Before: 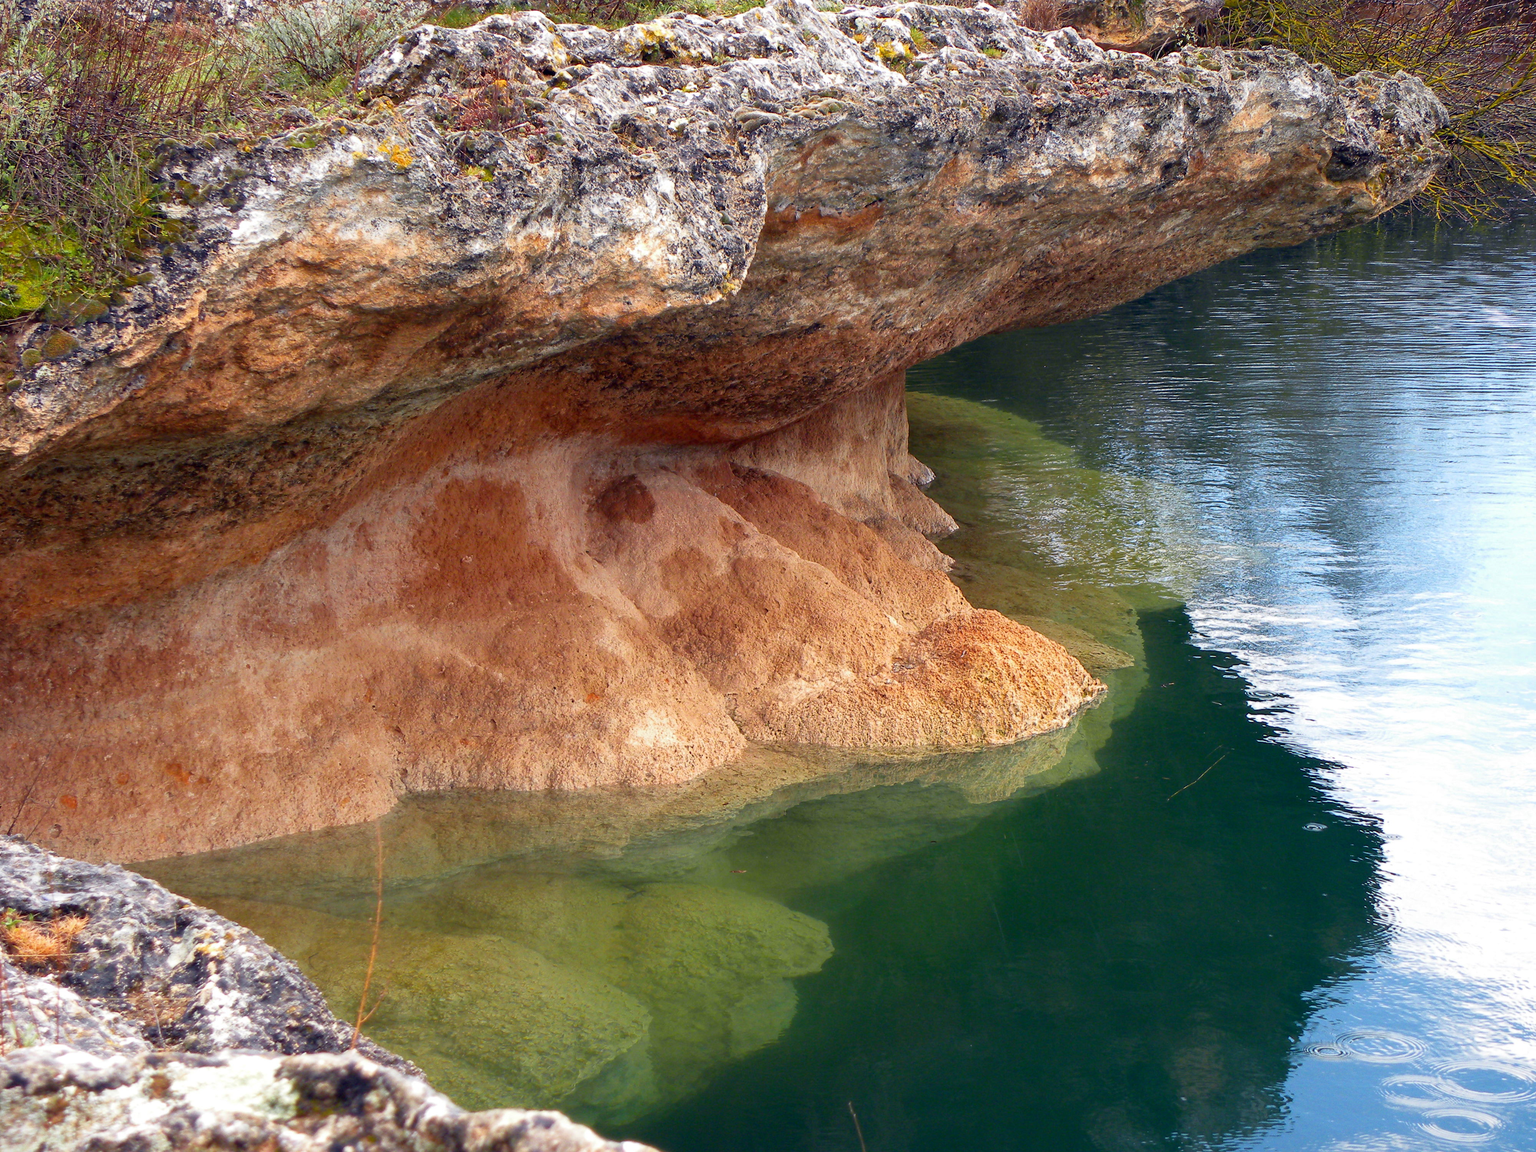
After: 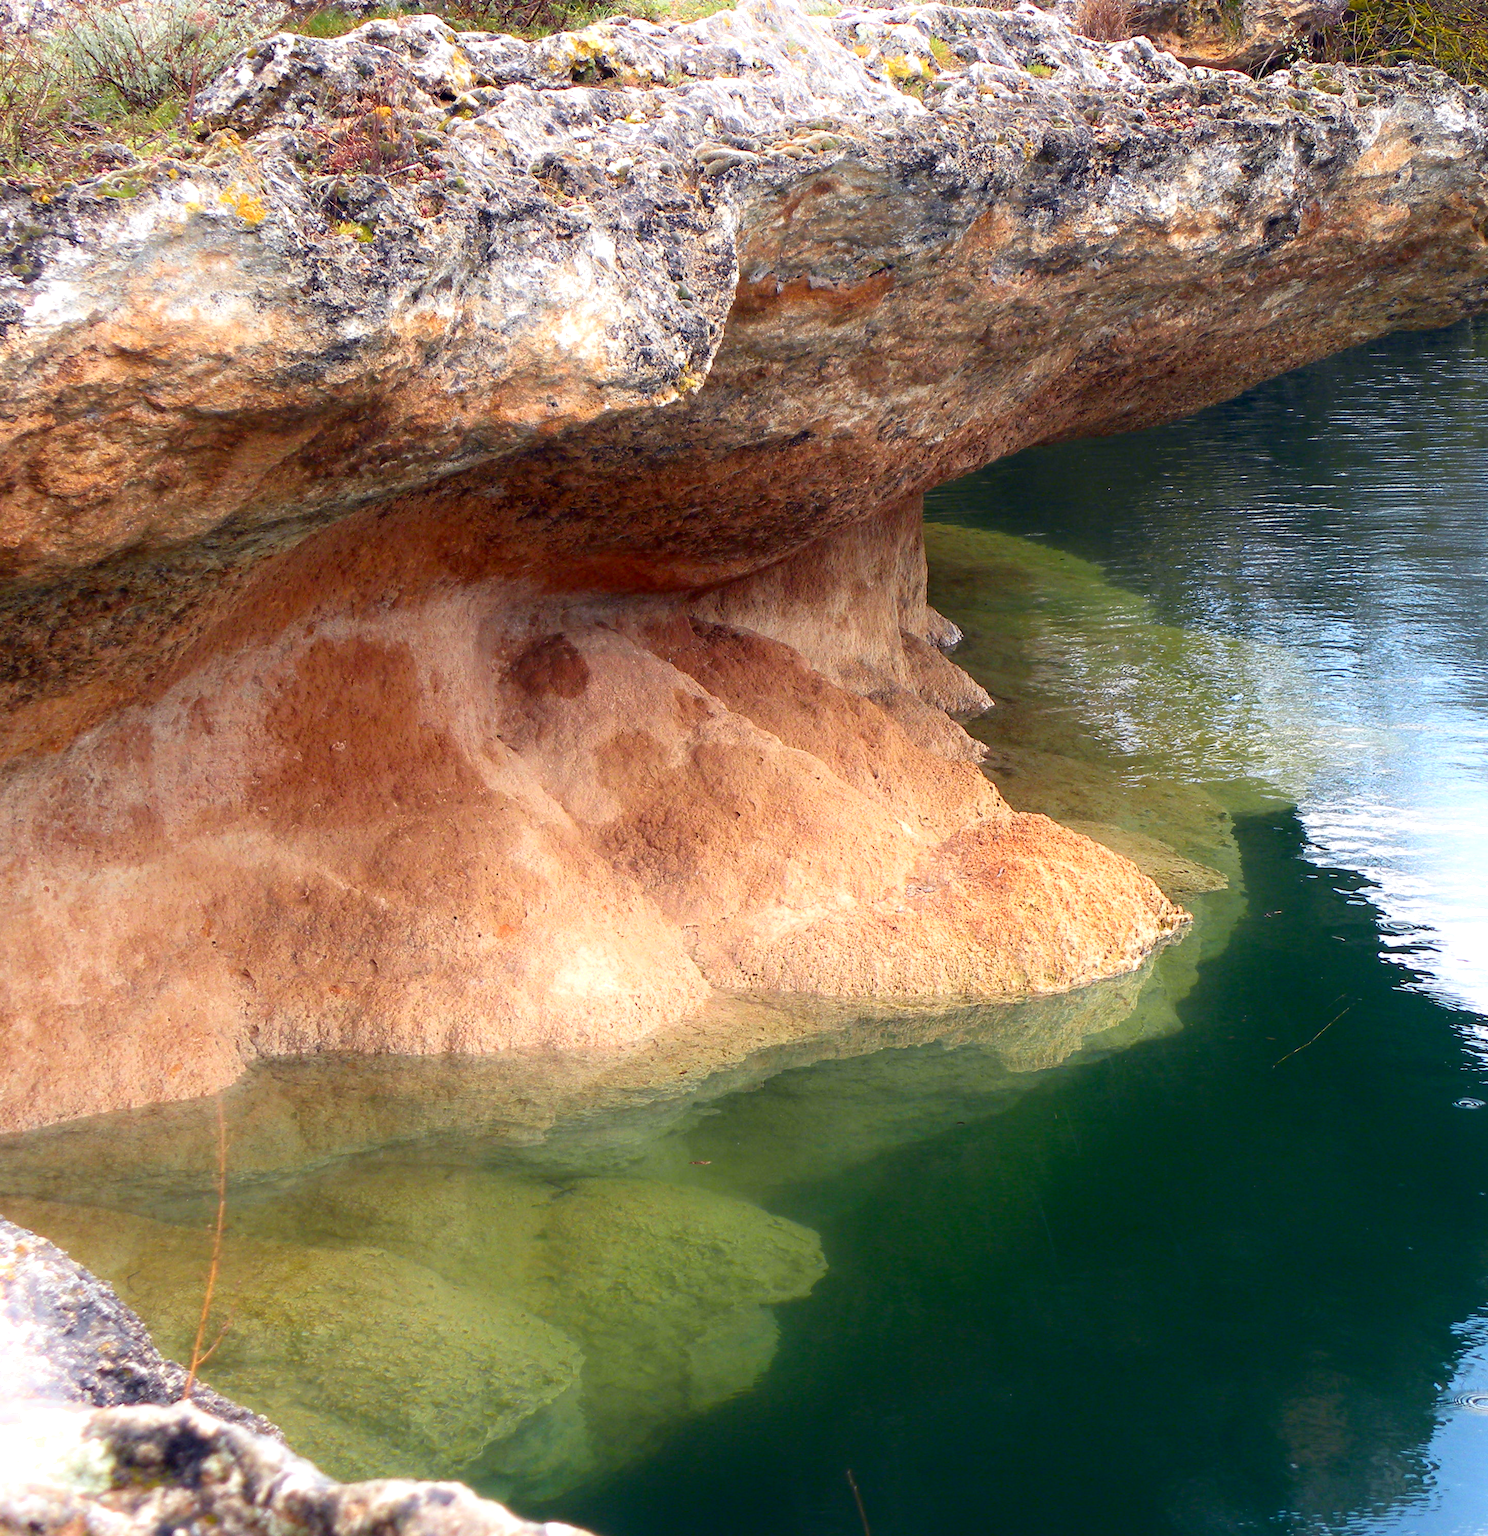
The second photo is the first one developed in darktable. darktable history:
exposure: exposure 0.298 EV, compensate highlight preservation false
shadows and highlights: shadows -53.75, highlights 84.72, soften with gaussian
crop: left 13.902%, top 0%, right 13.447%
